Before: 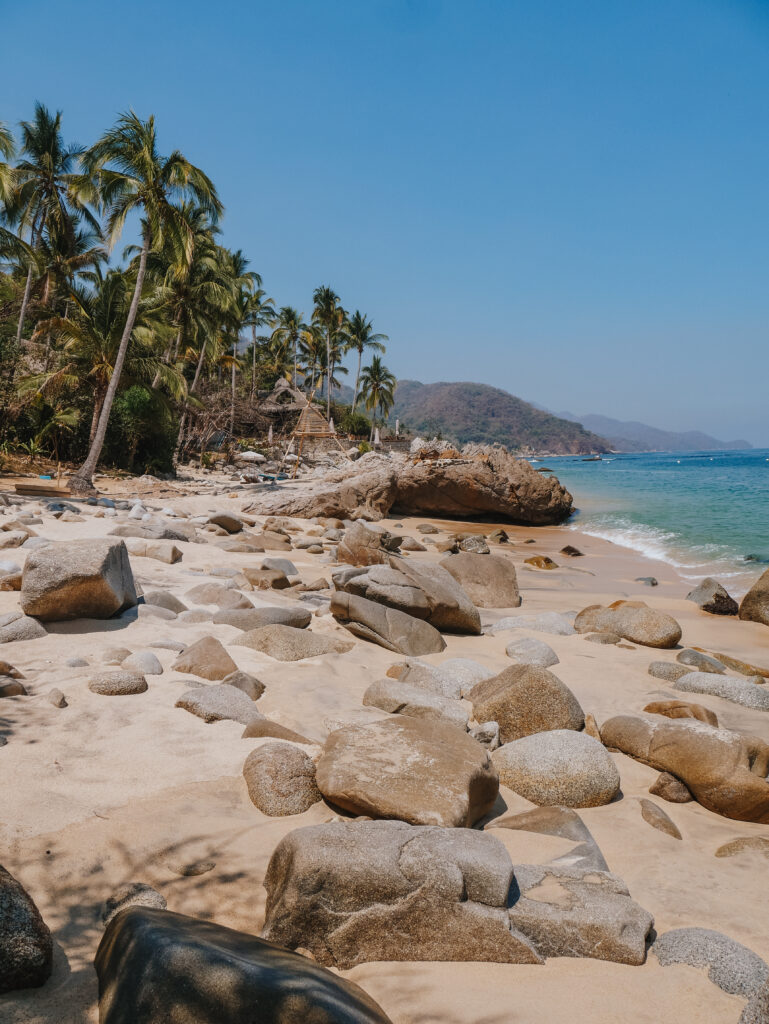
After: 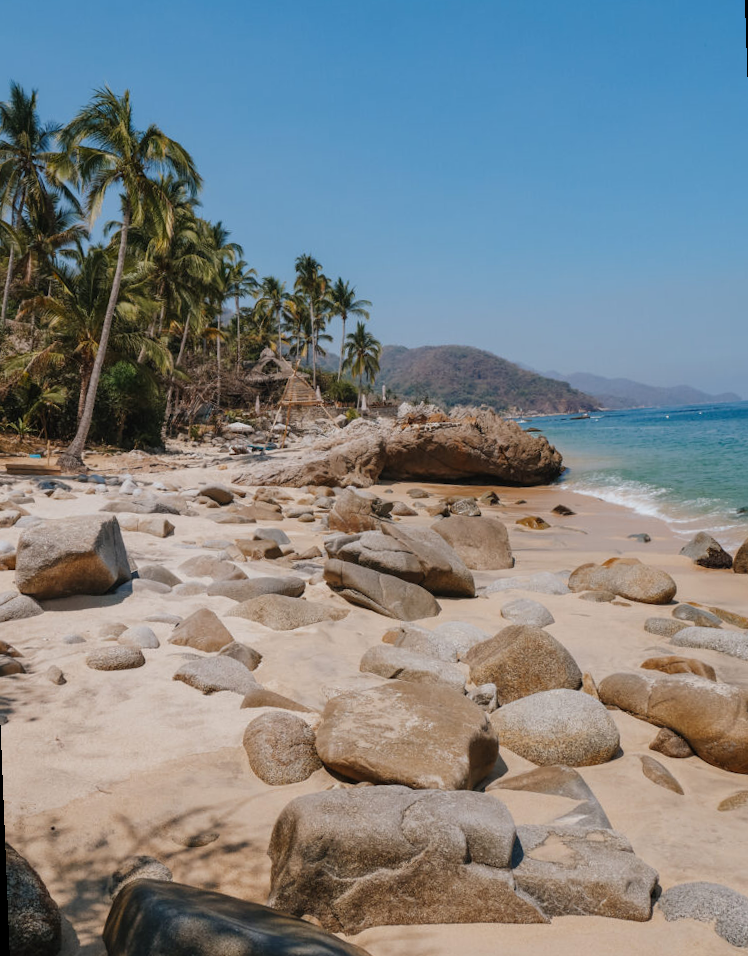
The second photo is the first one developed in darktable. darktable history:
rotate and perspective: rotation -2.12°, lens shift (vertical) 0.009, lens shift (horizontal) -0.008, automatic cropping original format, crop left 0.036, crop right 0.964, crop top 0.05, crop bottom 0.959
white balance: emerald 1
